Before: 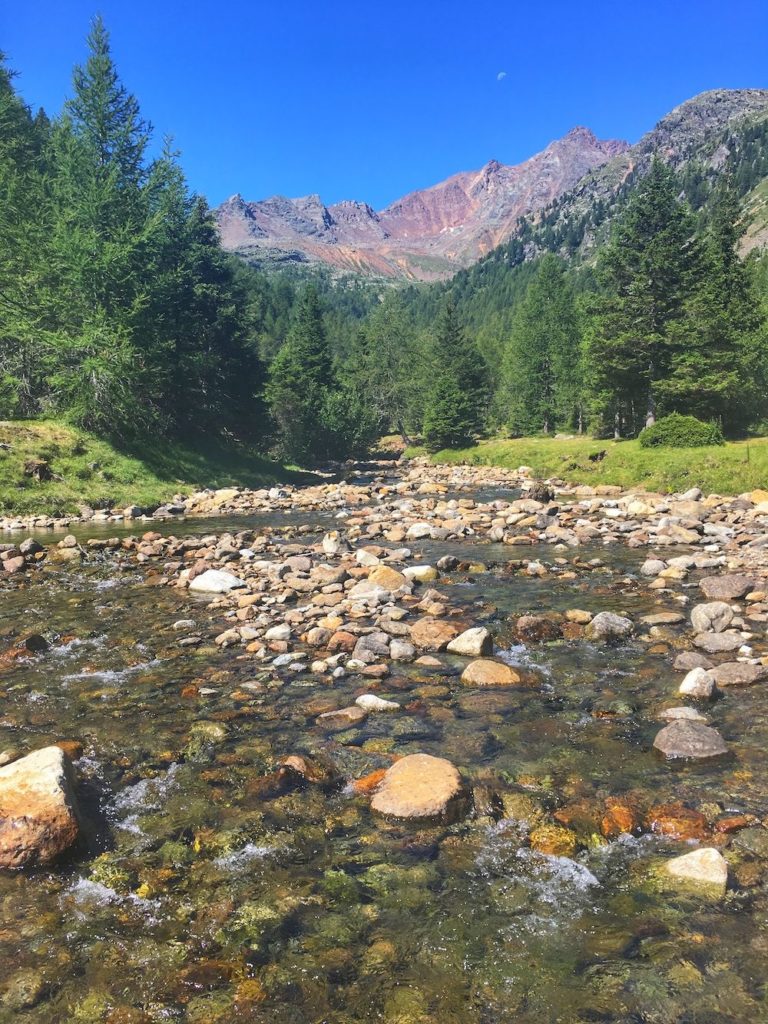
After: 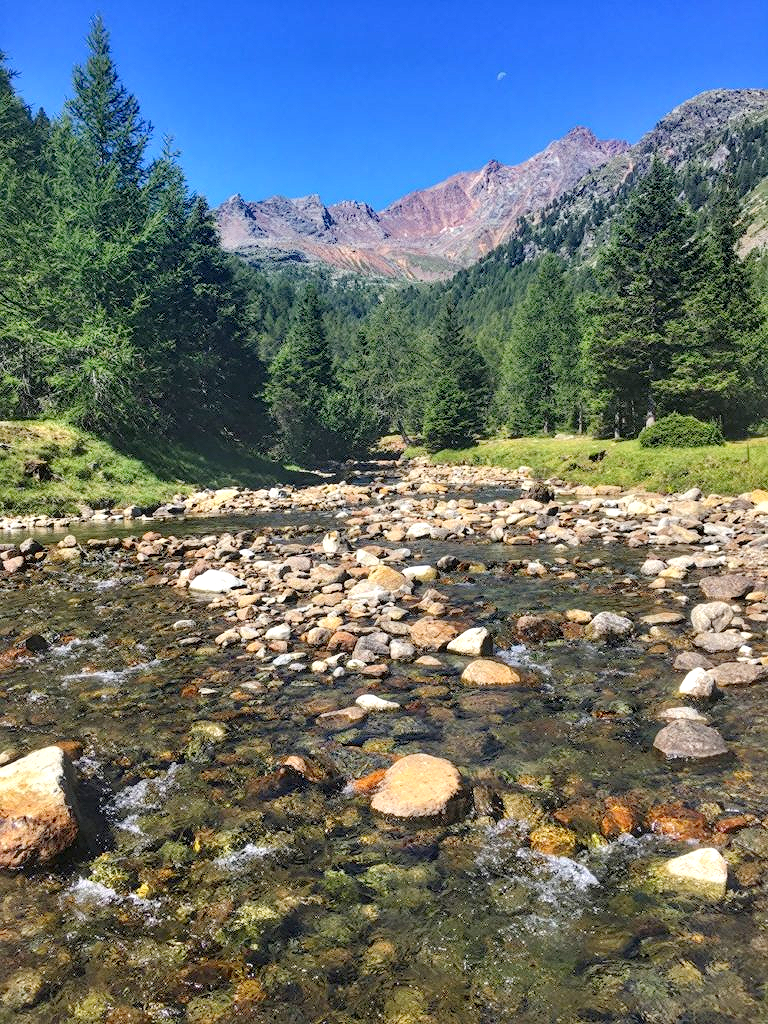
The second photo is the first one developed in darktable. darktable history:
diffuse or sharpen "deblur": iterations 25, radius span 10, edge sensitivity 3, edge threshold 1, 1st order anisotropy 100%, 3rd order anisotropy 100%, 1st order speed -25%, 2nd order speed 12.5%, 3rd order speed -50%, 4th order speed 25%
diffuse or sharpen "sharpen": edge sensitivity 1, 1st order anisotropy 100%, 2nd order anisotropy 100%, 3rd order anisotropy 100%, 4th order anisotropy 100%, 1st order speed -25%, 2nd order speed -25%, 3rd order speed -29.87%, 4th order speed -30.13%
contrast equalizer "1": y [[0.514, 0.573, 0.581, 0.508, 0.5, 0.5], [0.5 ×6], [0.5 ×6], [0 ×6], [0 ×6]]
